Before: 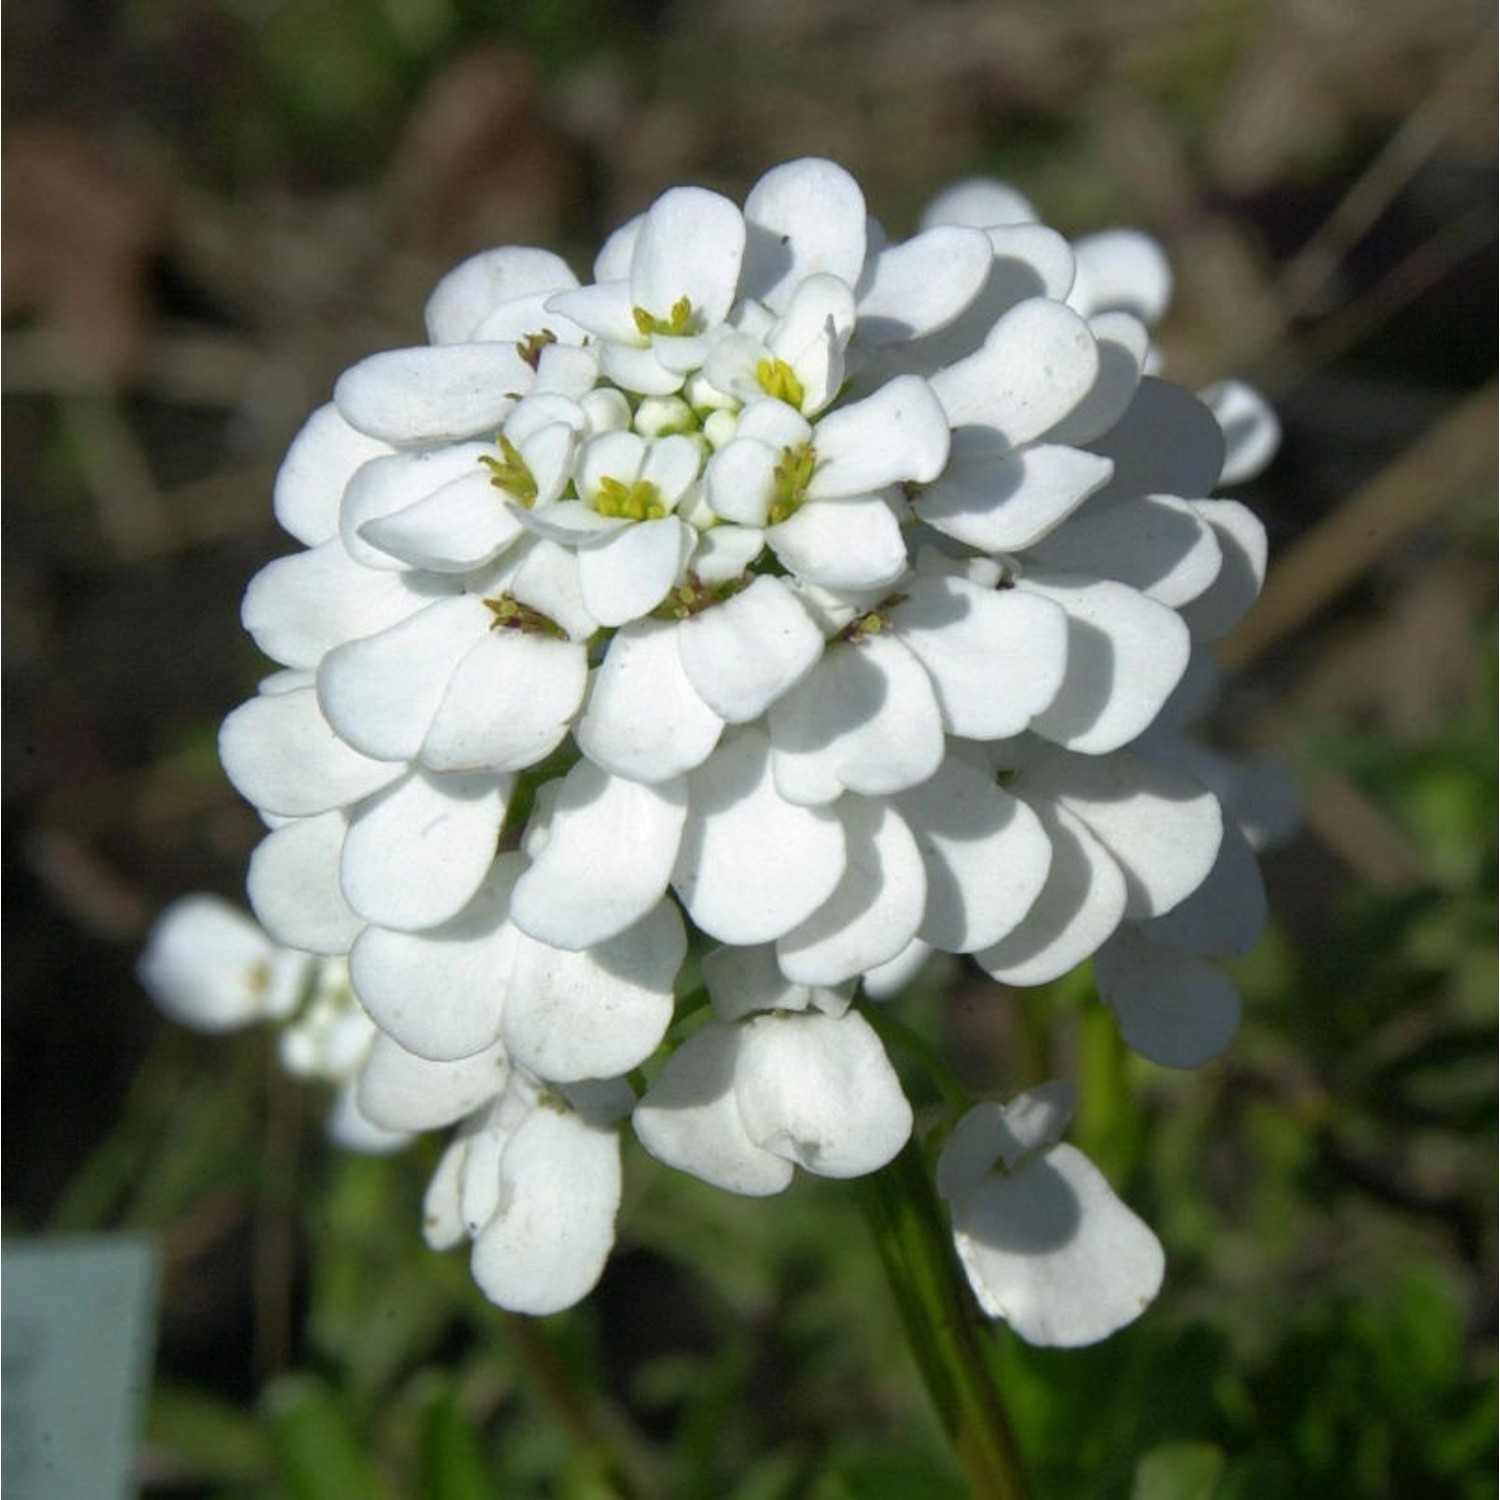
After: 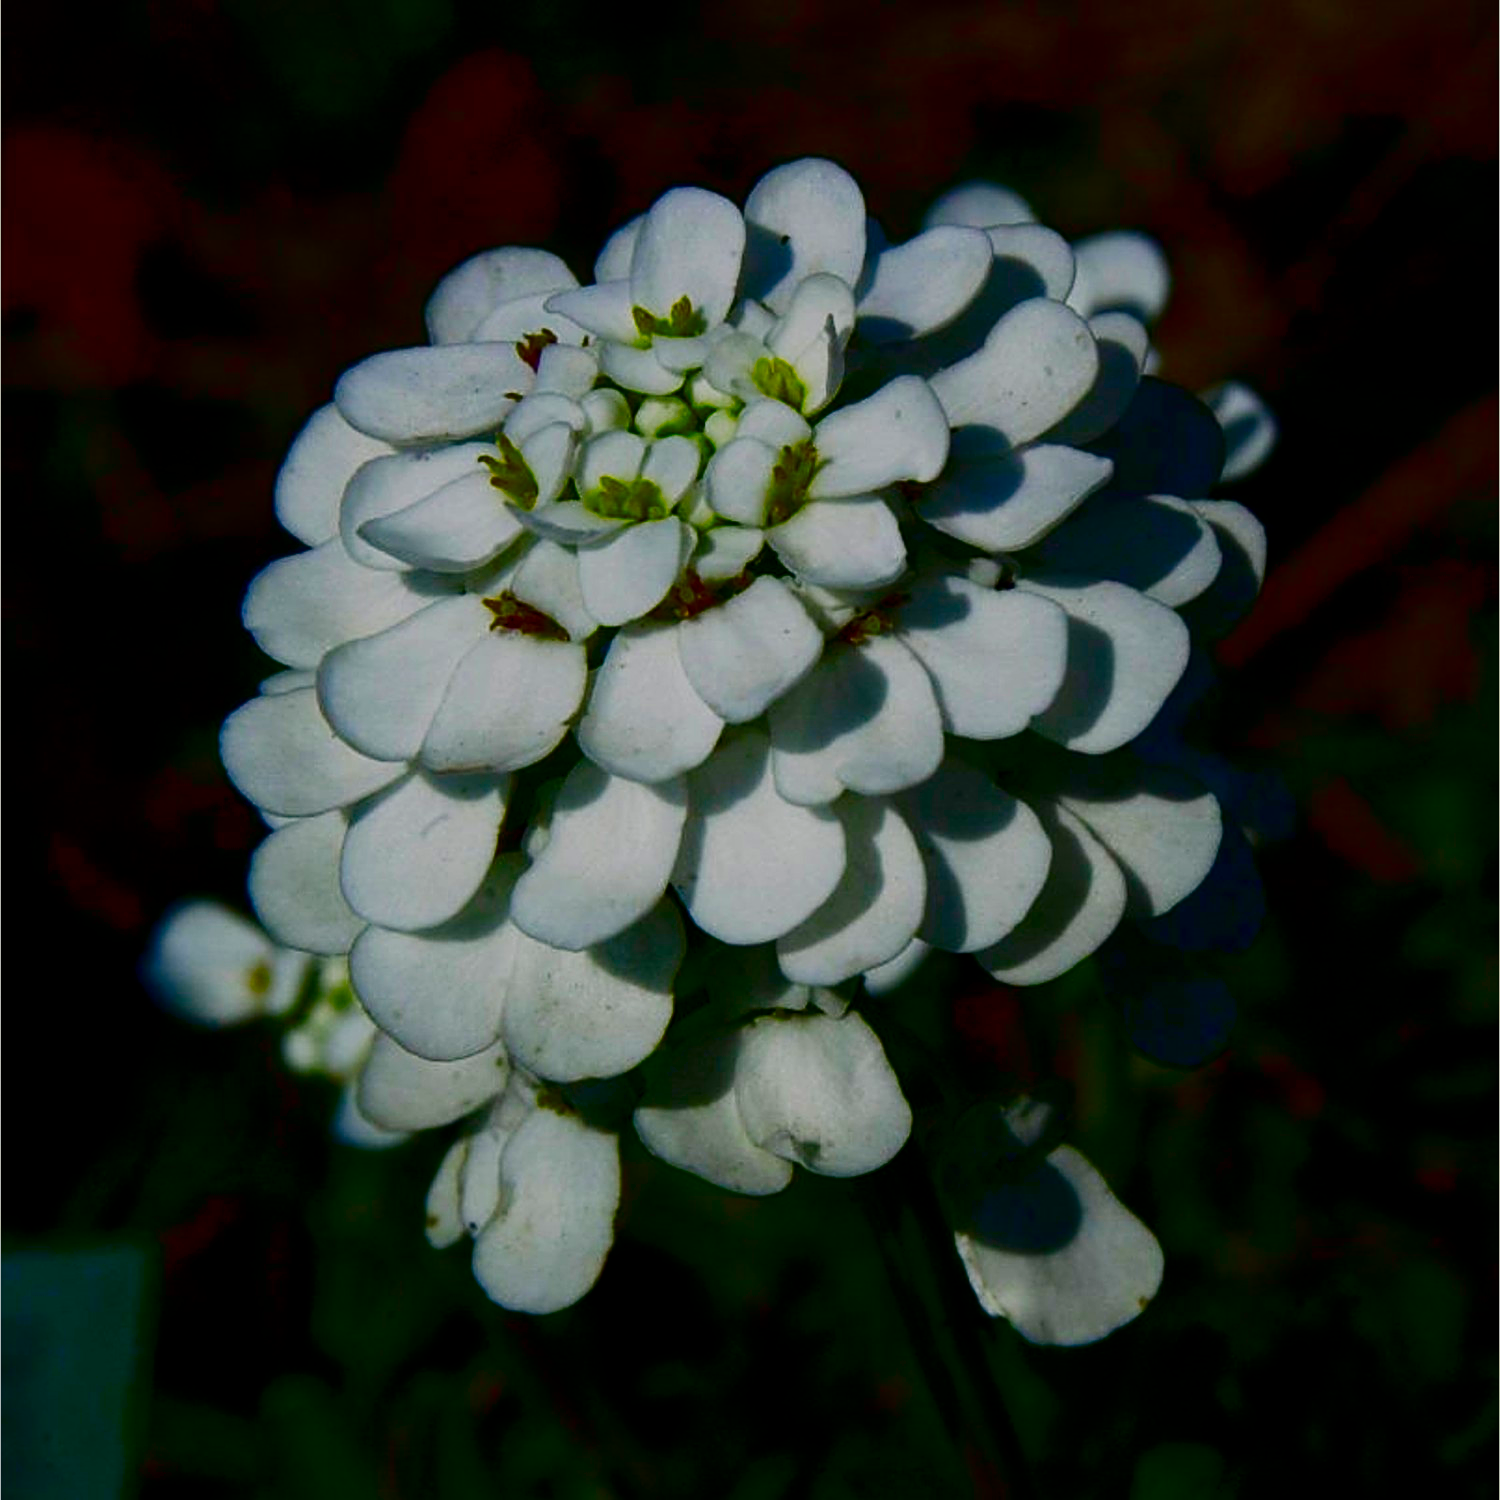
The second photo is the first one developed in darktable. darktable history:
sharpen: on, module defaults
filmic rgb: black relative exposure -5.11 EV, white relative exposure 3.97 EV, threshold 3.03 EV, hardness 2.89, contrast 1.298, highlights saturation mix -29.64%, iterations of high-quality reconstruction 0, enable highlight reconstruction true
color balance rgb: power › hue 212.44°, linear chroma grading › global chroma 6.941%, perceptual saturation grading › global saturation 20%, perceptual saturation grading › highlights 2.115%, perceptual saturation grading › shadows 50.048%, global vibrance 20%
contrast brightness saturation: brightness -0.992, saturation 0.983
